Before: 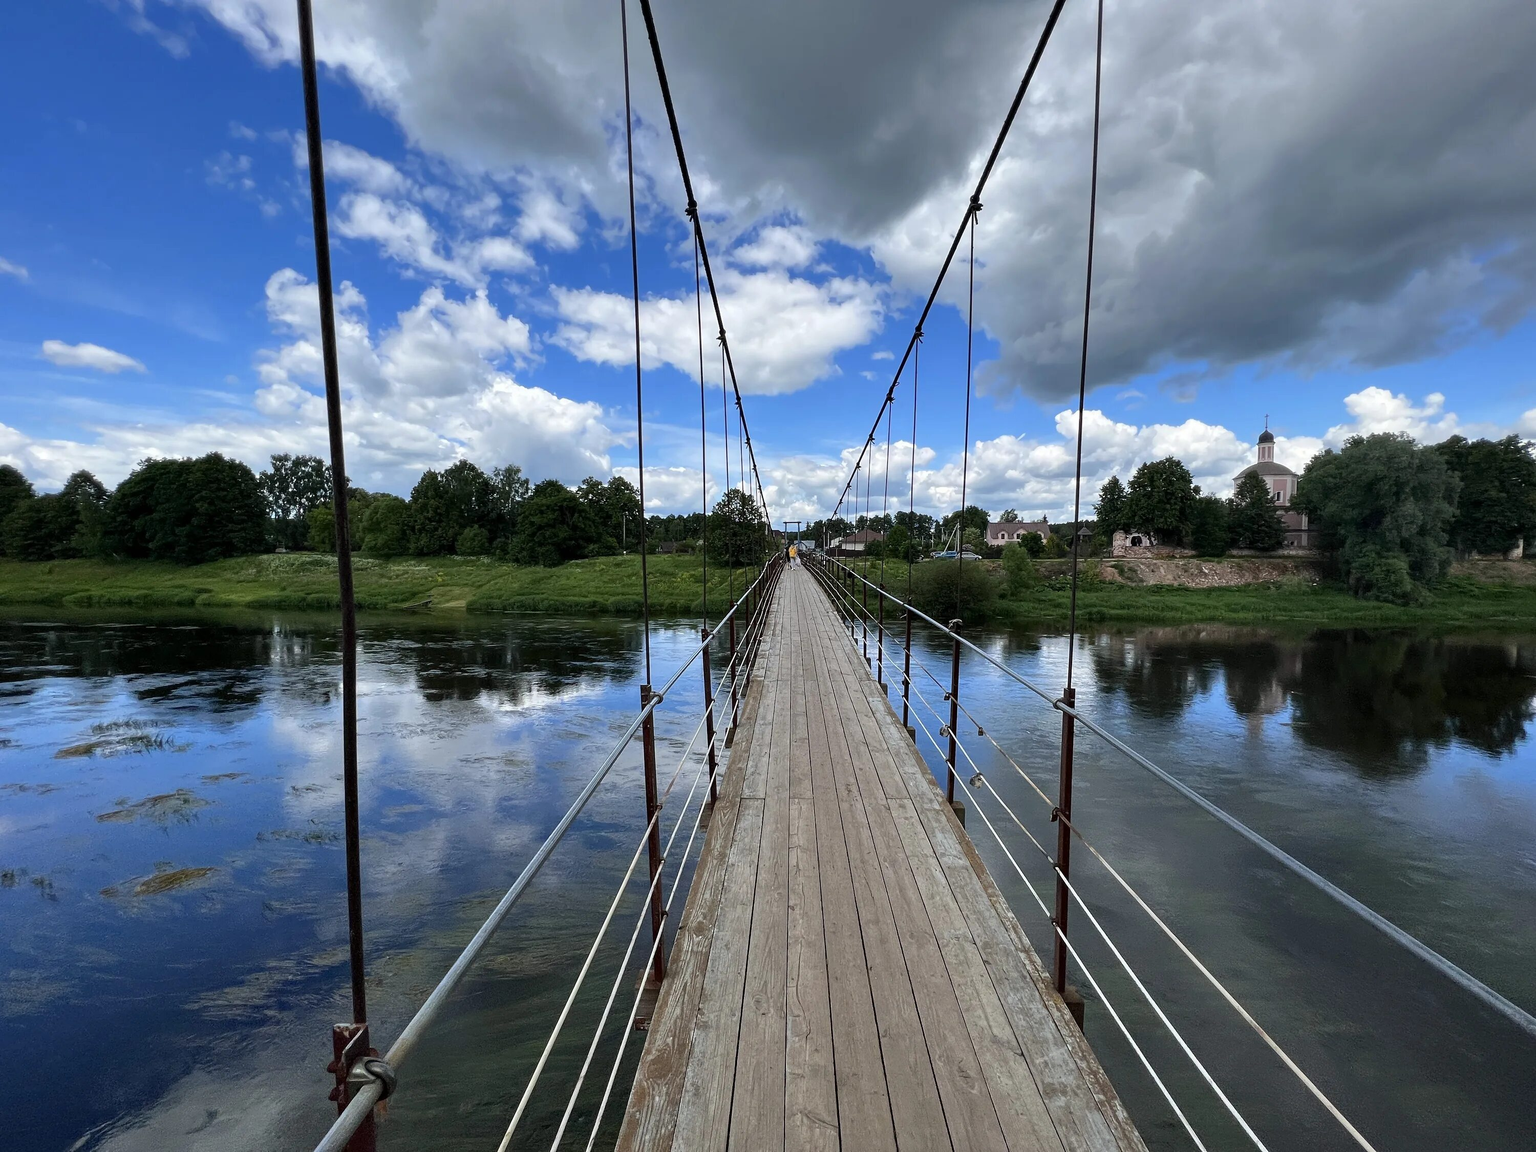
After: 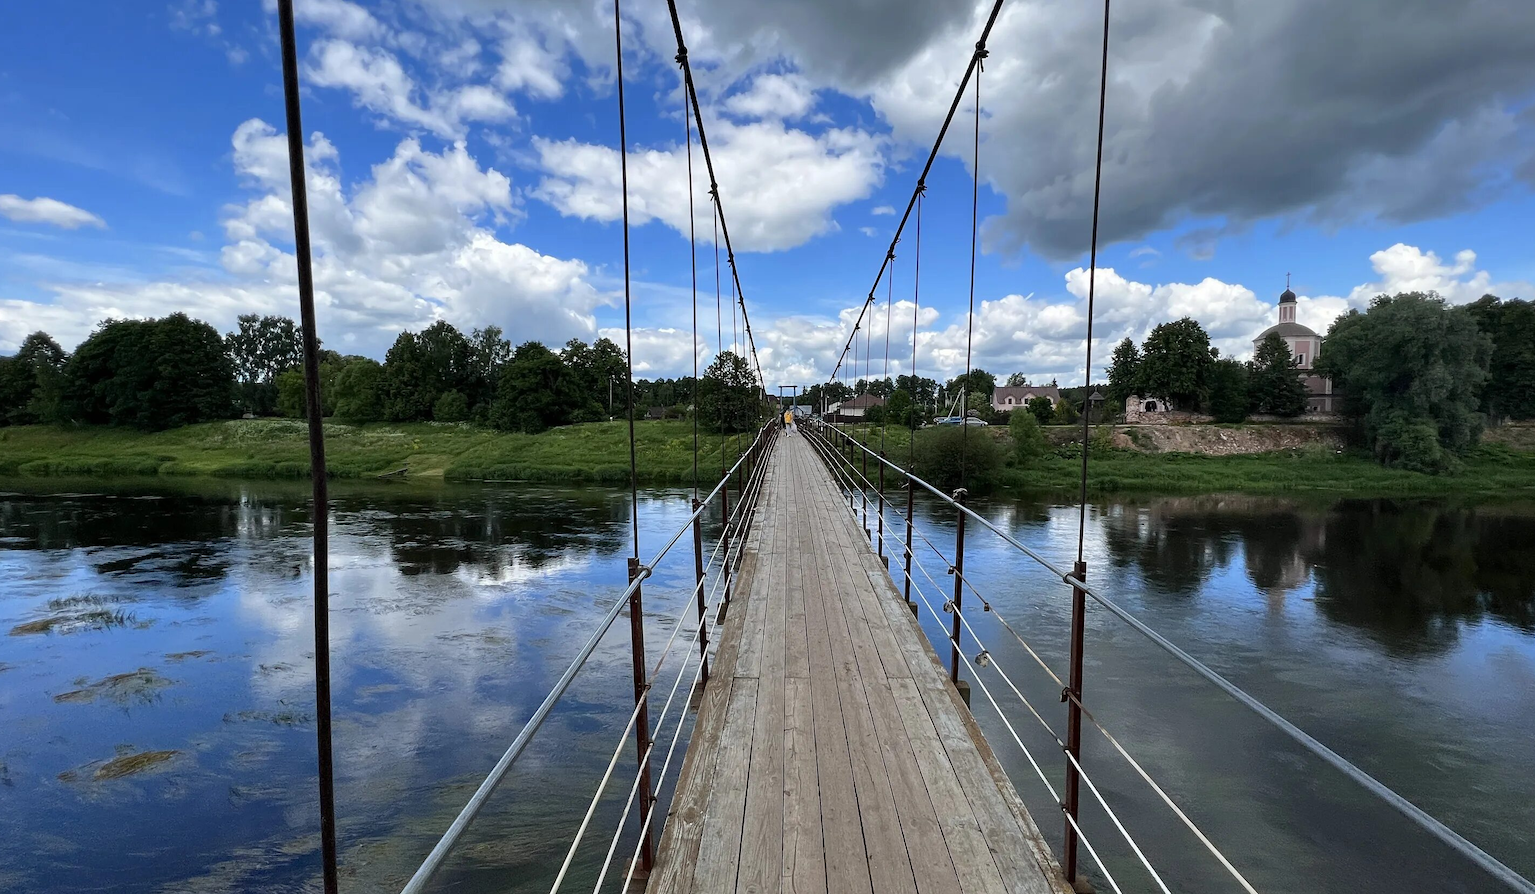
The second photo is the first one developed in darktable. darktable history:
crop and rotate: left 2.987%, top 13.582%, right 2.19%, bottom 12.743%
